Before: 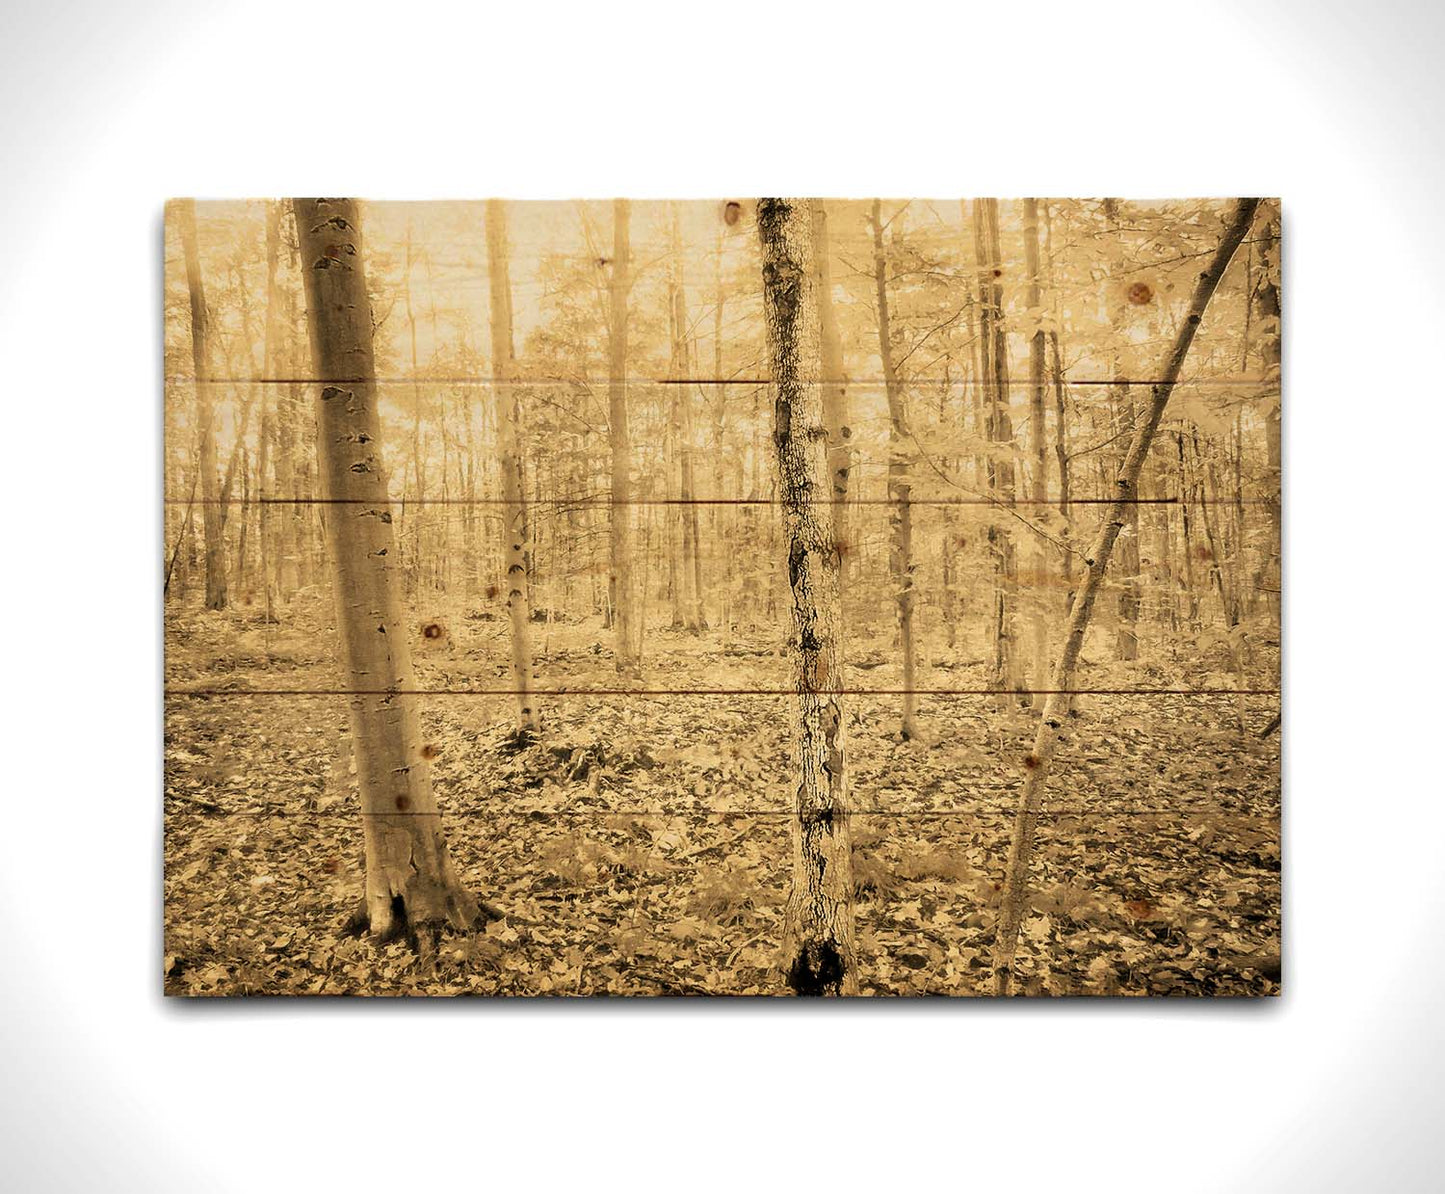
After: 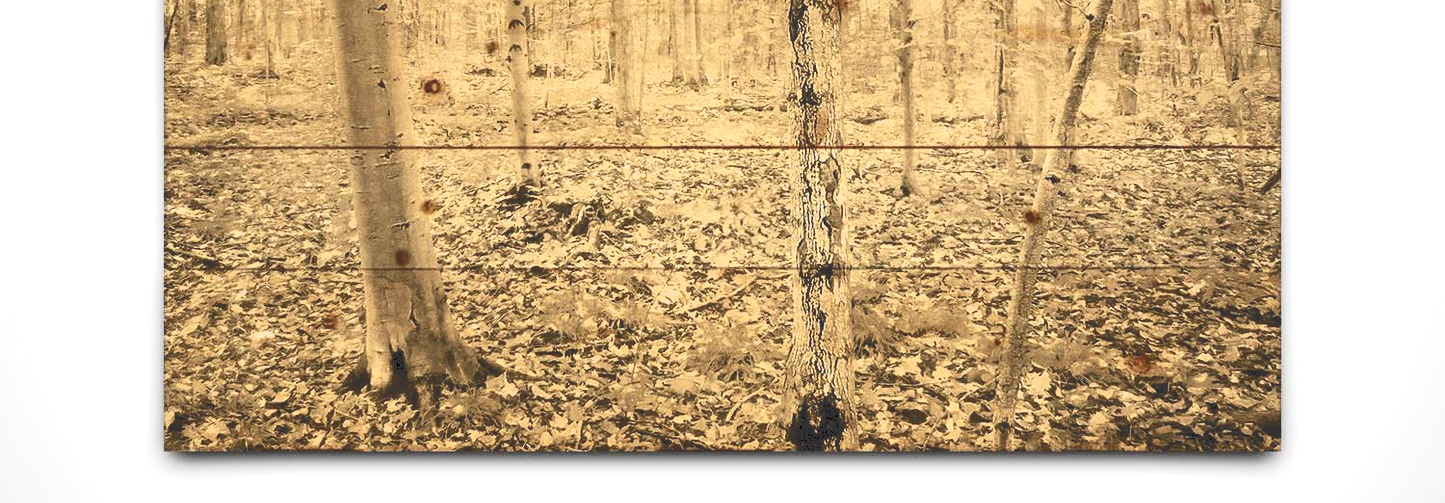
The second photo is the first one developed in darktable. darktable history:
tone curve: curves: ch0 [(0, 0) (0.003, 0.203) (0.011, 0.203) (0.025, 0.21) (0.044, 0.22) (0.069, 0.231) (0.1, 0.243) (0.136, 0.255) (0.177, 0.277) (0.224, 0.305) (0.277, 0.346) (0.335, 0.412) (0.399, 0.492) (0.468, 0.571) (0.543, 0.658) (0.623, 0.75) (0.709, 0.837) (0.801, 0.905) (0.898, 0.955) (1, 1)], color space Lab, independent channels, preserve colors none
crop: top 45.676%, bottom 12.163%
